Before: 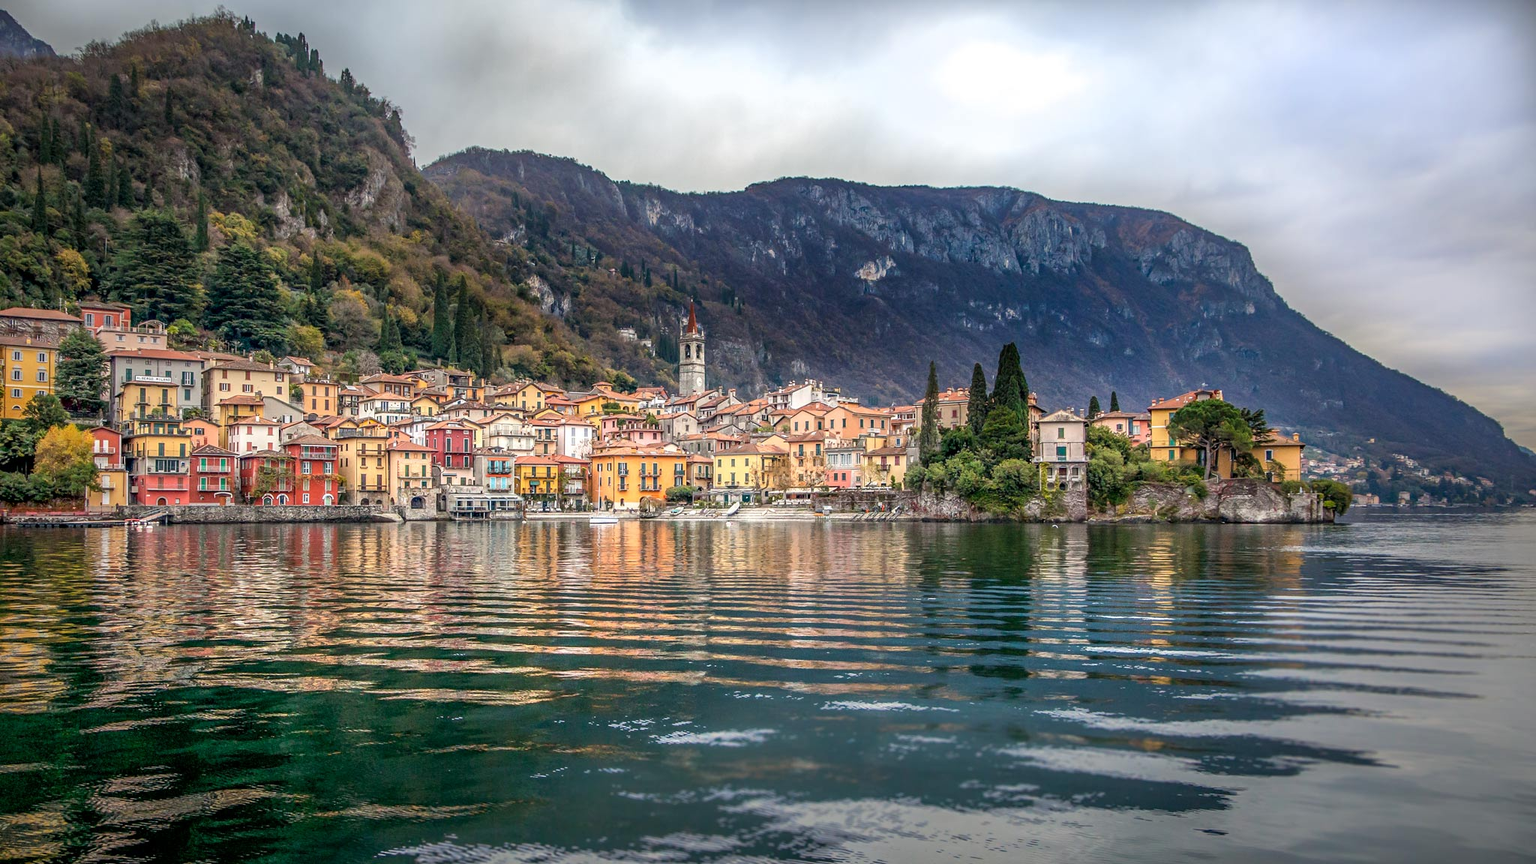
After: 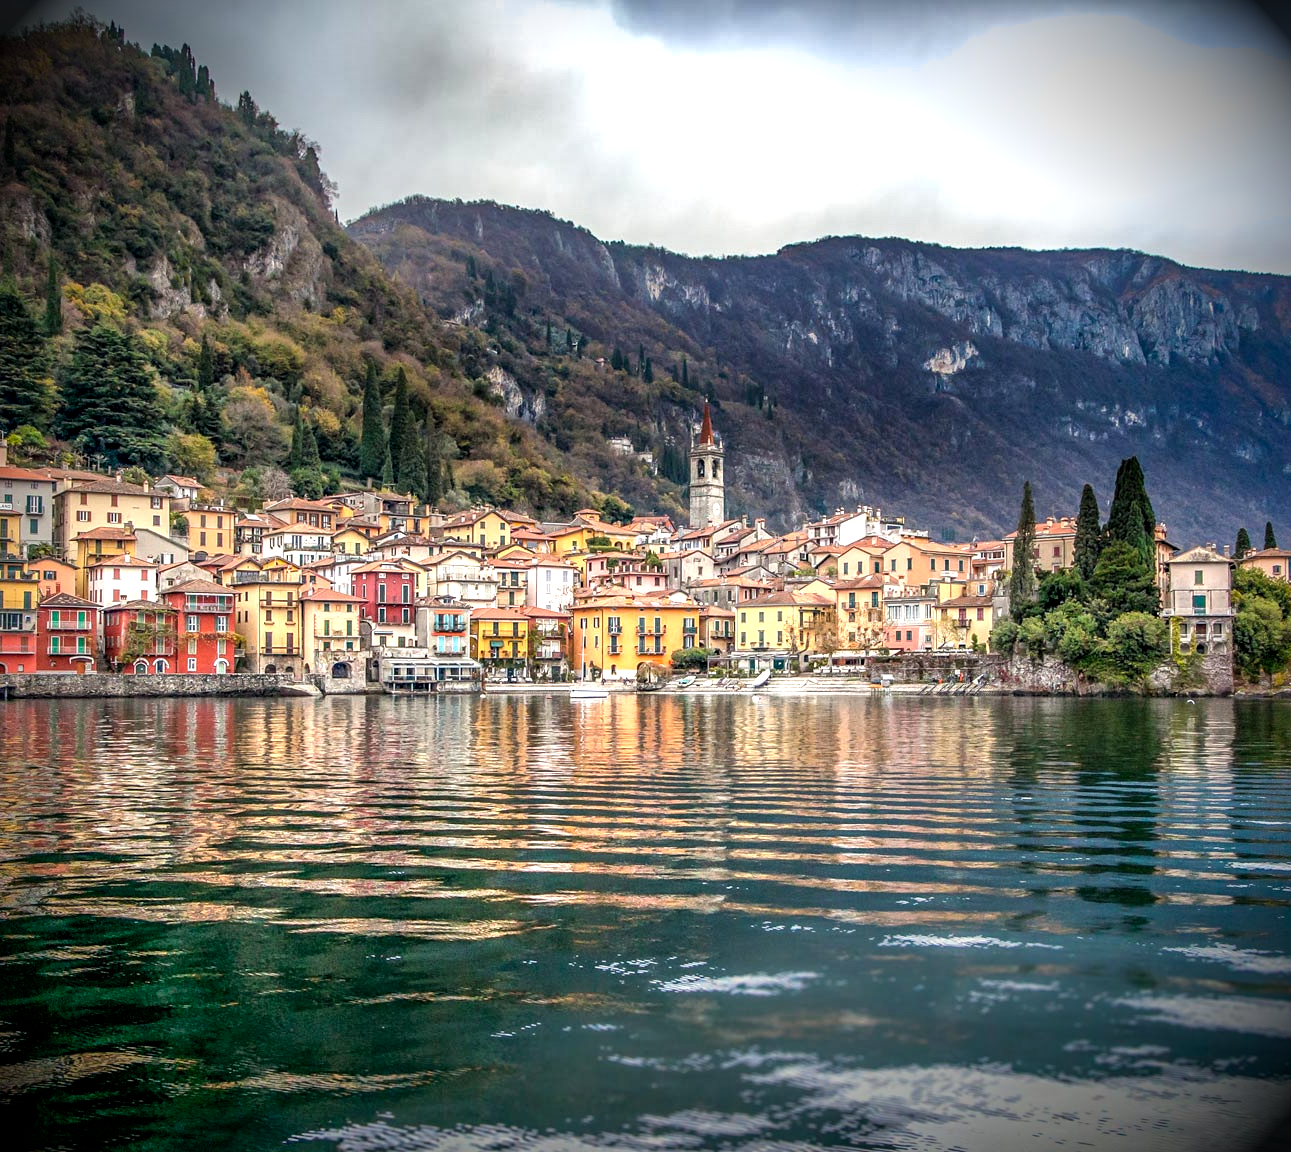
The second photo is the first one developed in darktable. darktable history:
crop: left 10.558%, right 26.382%
vignetting: brightness -0.986, saturation 0.499, unbound false
shadows and highlights: low approximation 0.01, soften with gaussian
tone equalizer: -8 EV -0.393 EV, -7 EV -0.386 EV, -6 EV -0.329 EV, -5 EV -0.217 EV, -3 EV 0.252 EV, -2 EV 0.323 EV, -1 EV 0.386 EV, +0 EV 0.43 EV
local contrast: highlights 103%, shadows 103%, detail 120%, midtone range 0.2
